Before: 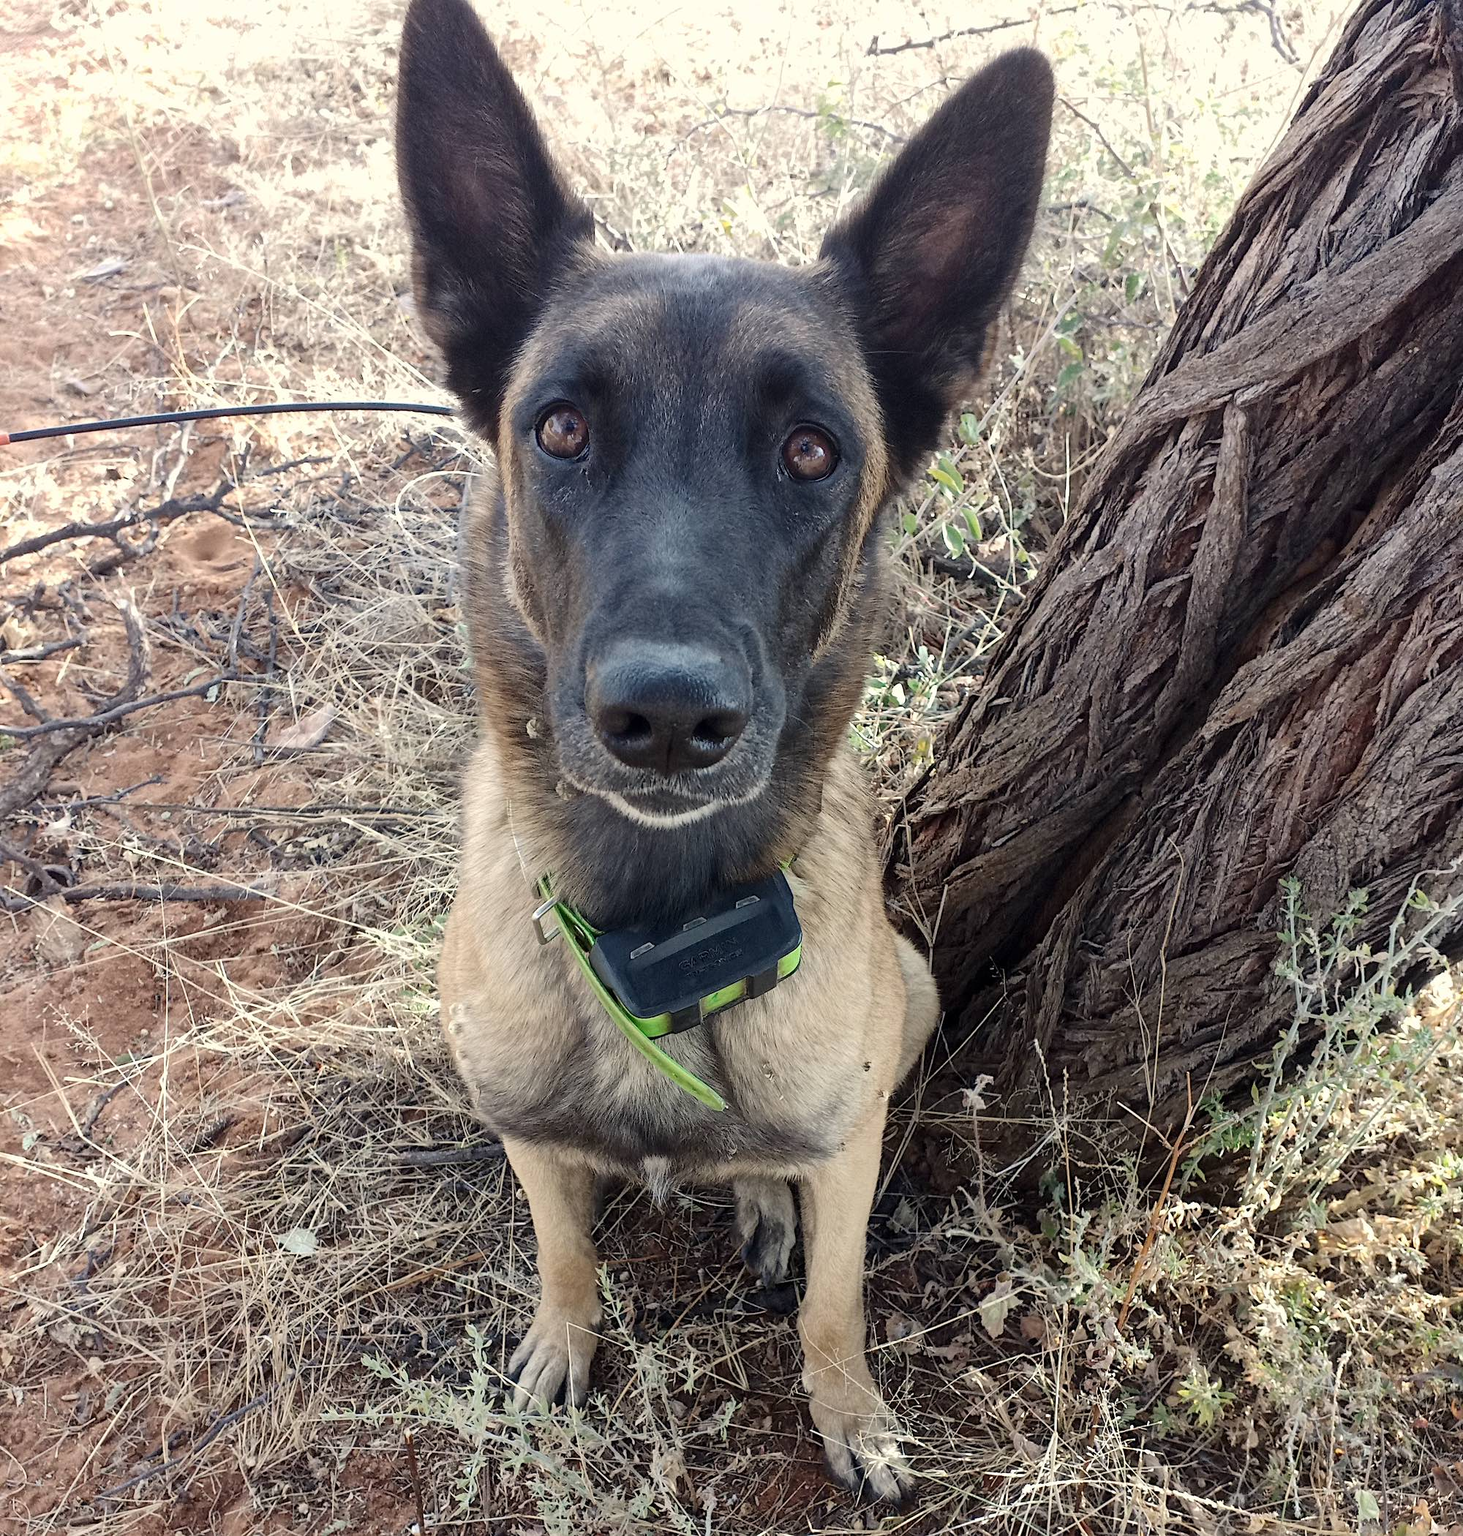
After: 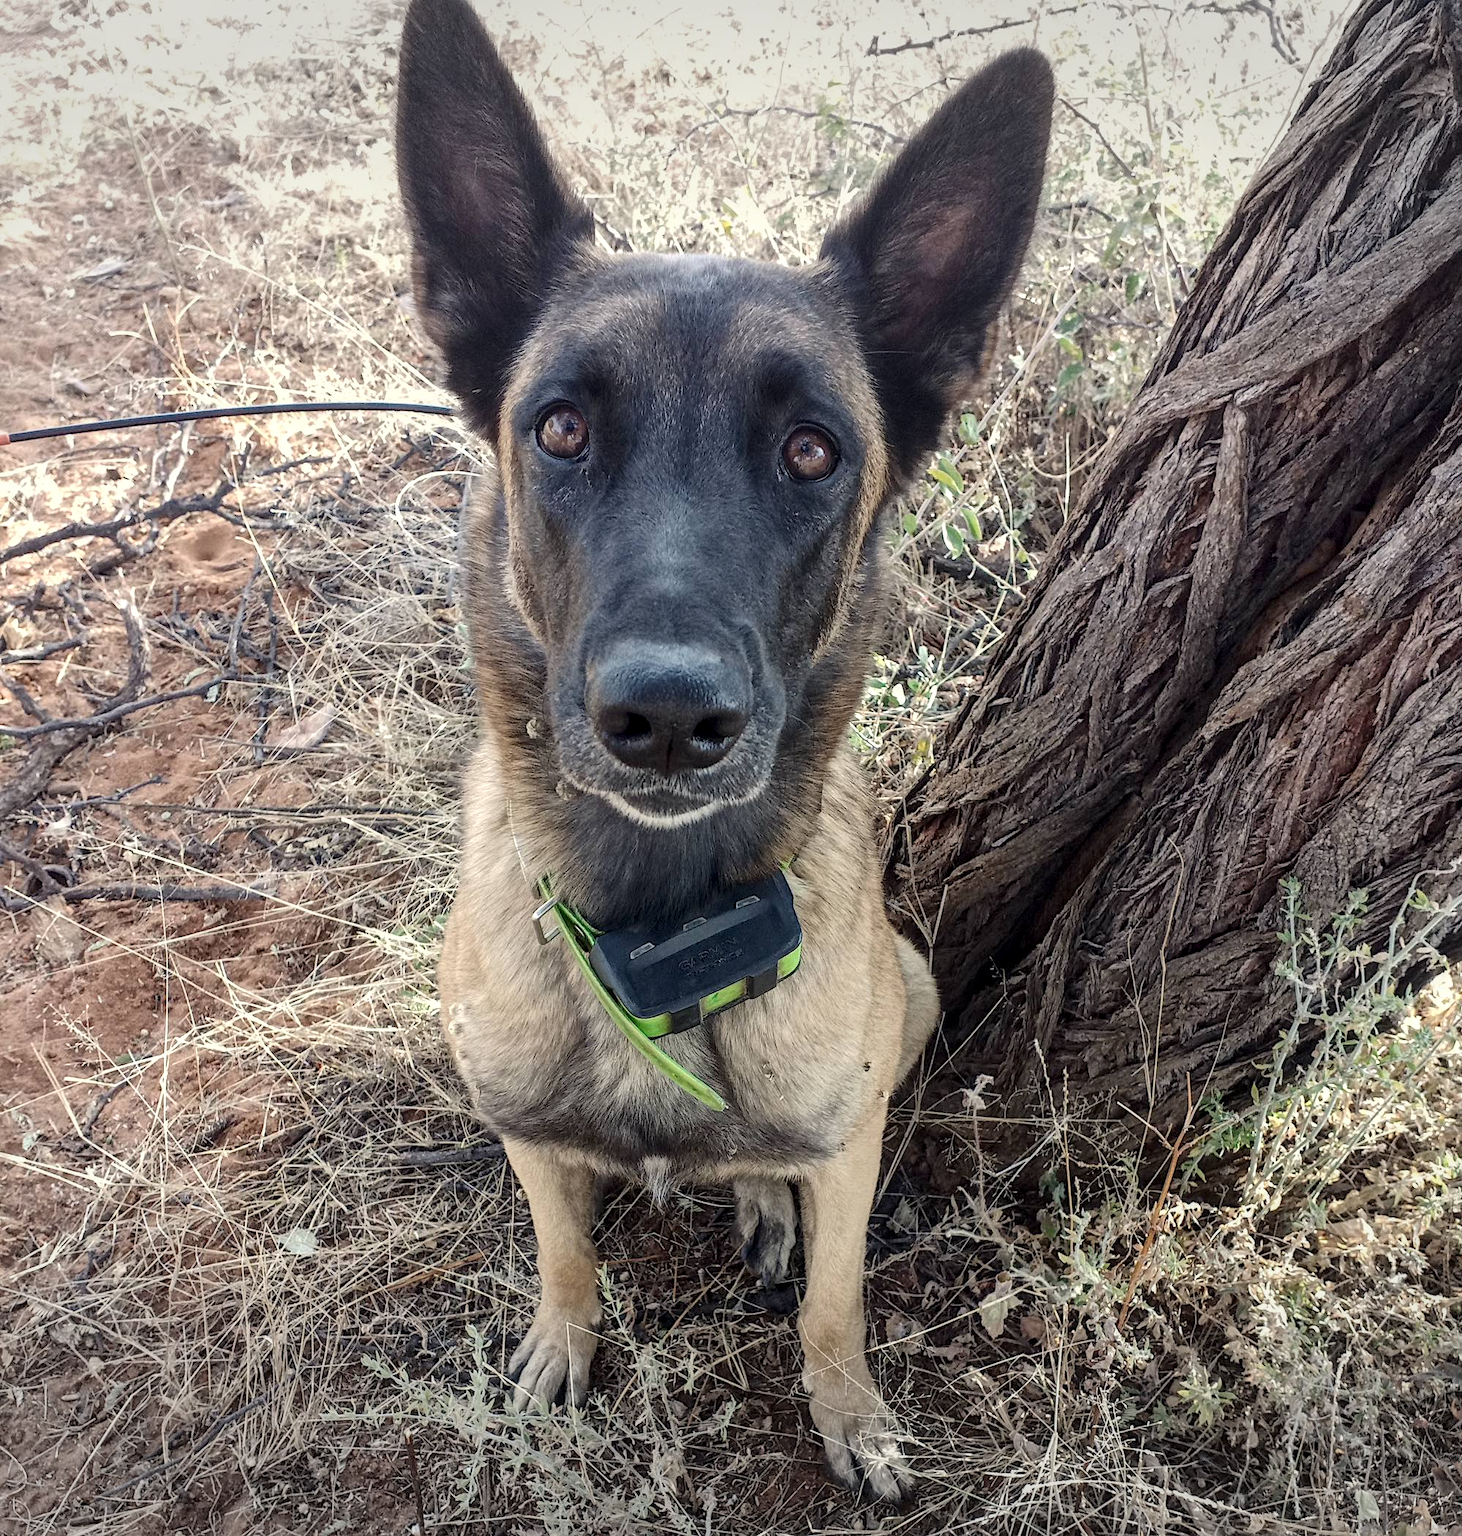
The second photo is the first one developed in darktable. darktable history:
vignetting: fall-off start 100%, brightness -0.282, width/height ratio 1.31
local contrast: on, module defaults
